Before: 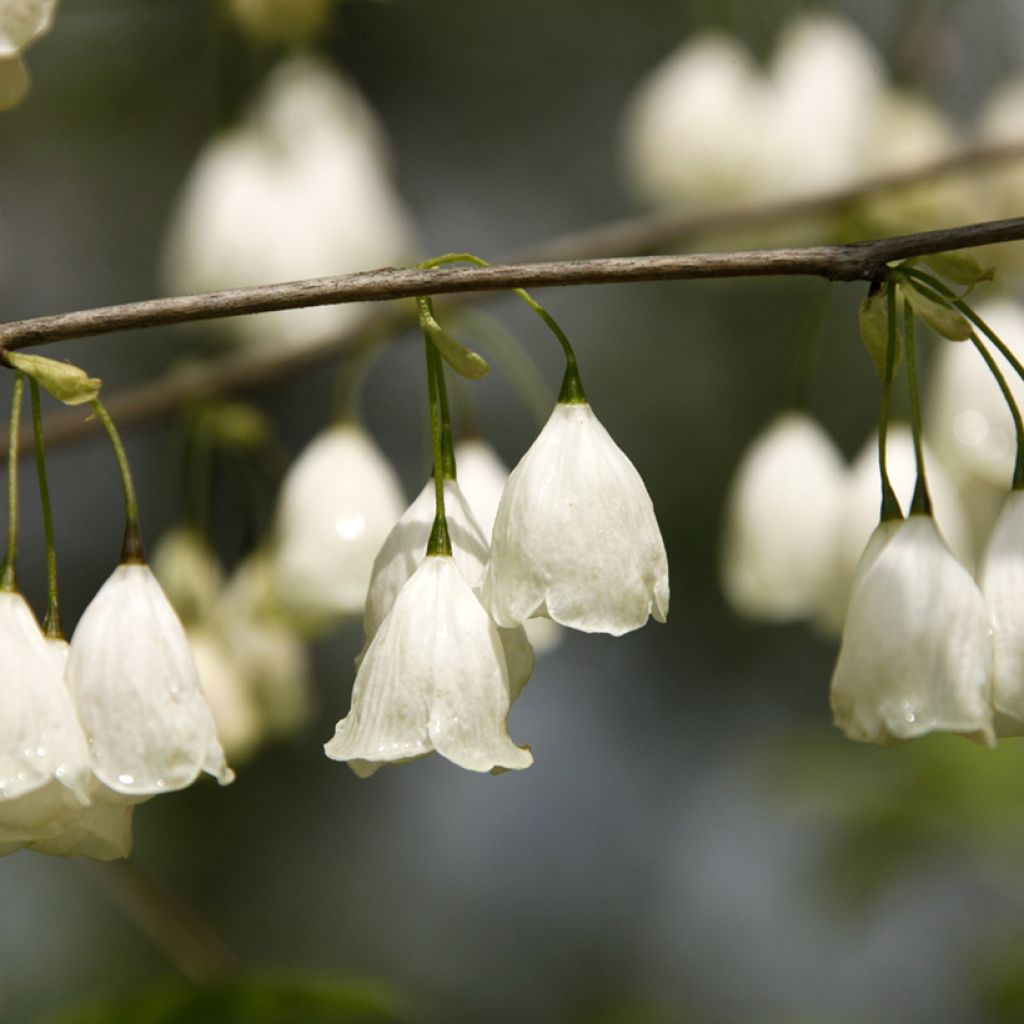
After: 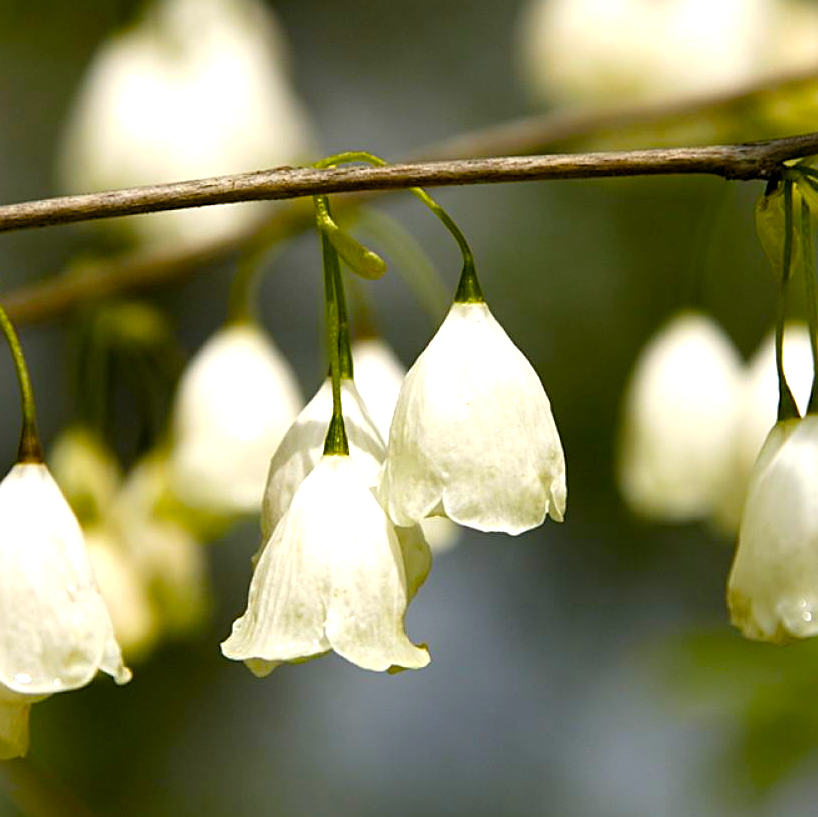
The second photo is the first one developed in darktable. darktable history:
sharpen: on, module defaults
color balance rgb: global offset › luminance -0.486%, perceptual saturation grading › global saturation 36.961%, perceptual saturation grading › shadows 35.63%, global vibrance 20%
crop and rotate: left 10.098%, top 9.927%, right 9.97%, bottom 10.241%
exposure: black level correction 0, exposure 0.5 EV, compensate highlight preservation false
